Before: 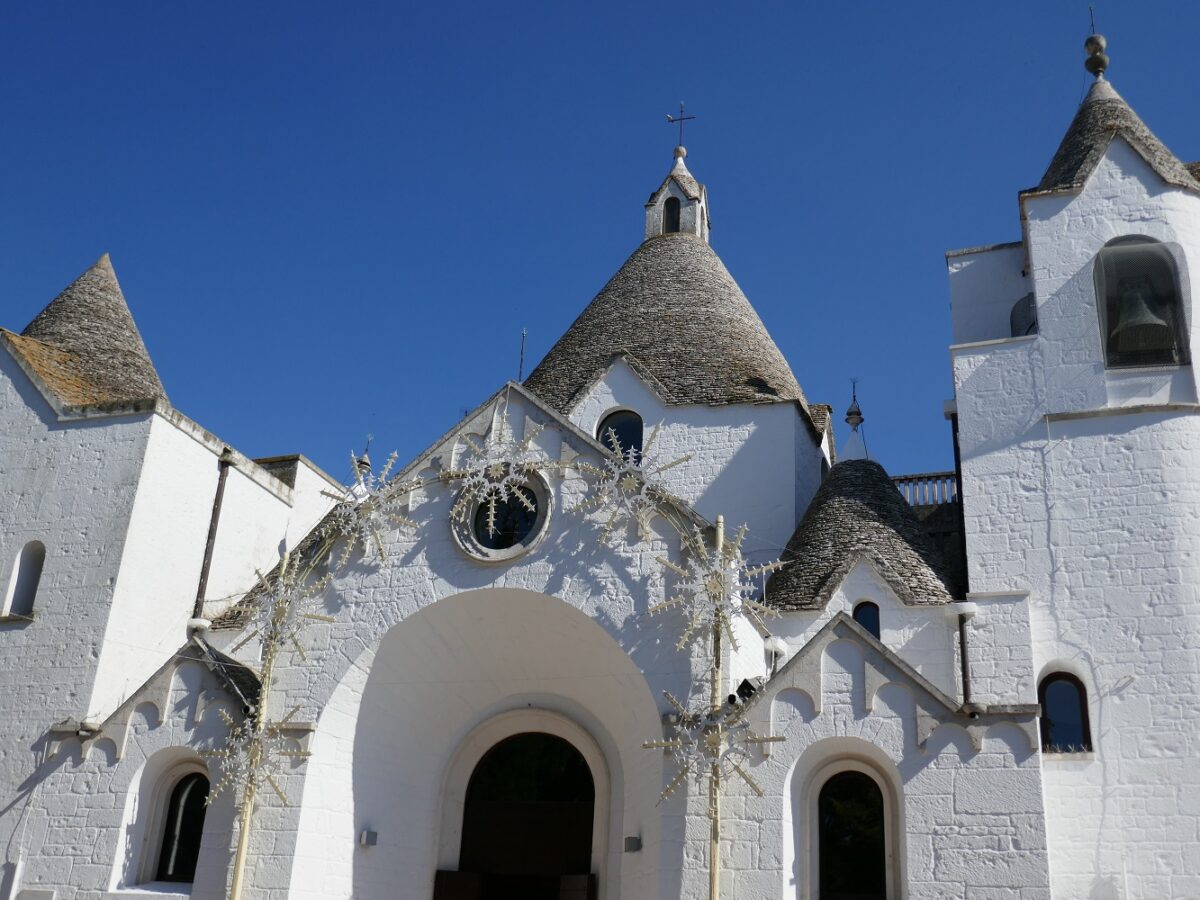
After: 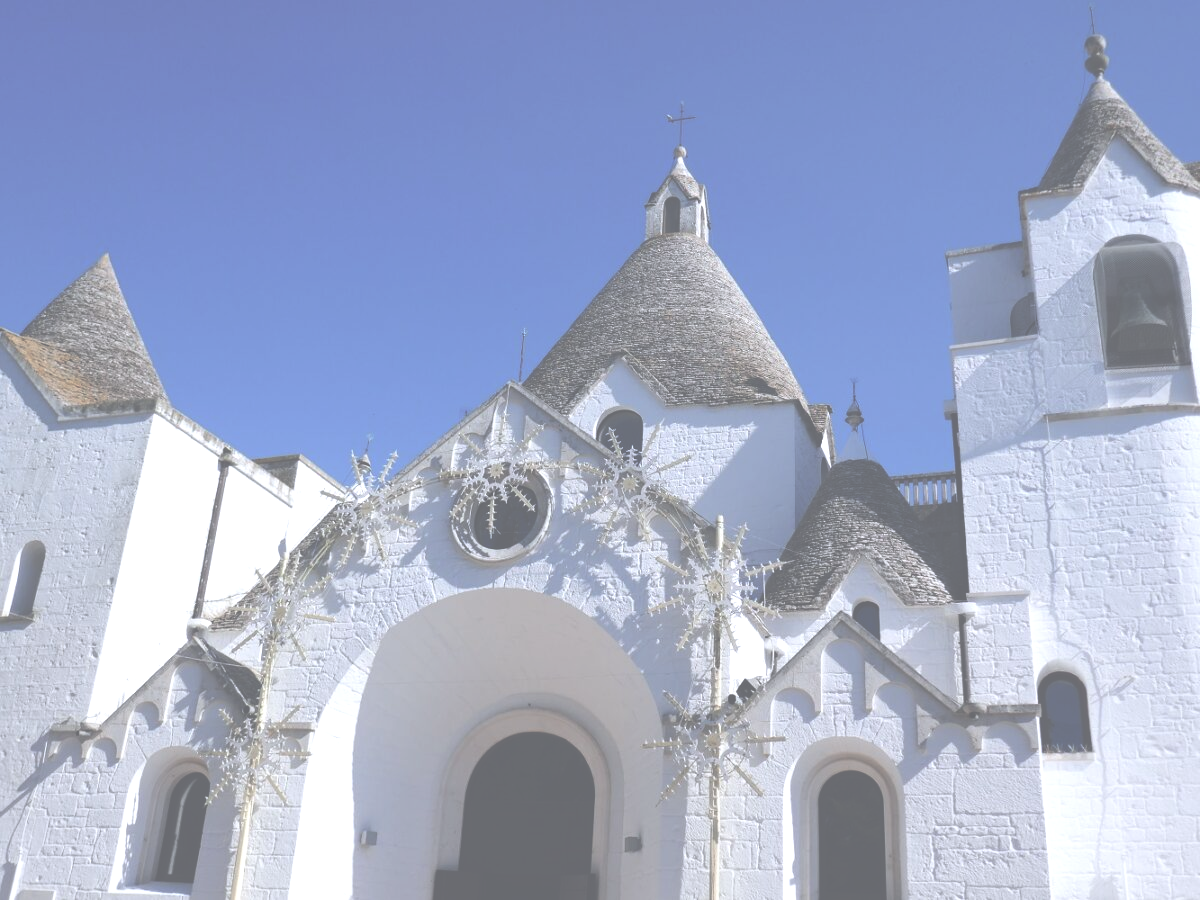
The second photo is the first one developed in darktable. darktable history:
contrast brightness saturation: brightness 0.13
exposure: black level correction -0.071, exposure 0.5 EV, compensate highlight preservation false
color calibration: illuminant as shot in camera, x 0.358, y 0.373, temperature 4628.91 K
color correction: saturation 0.85
